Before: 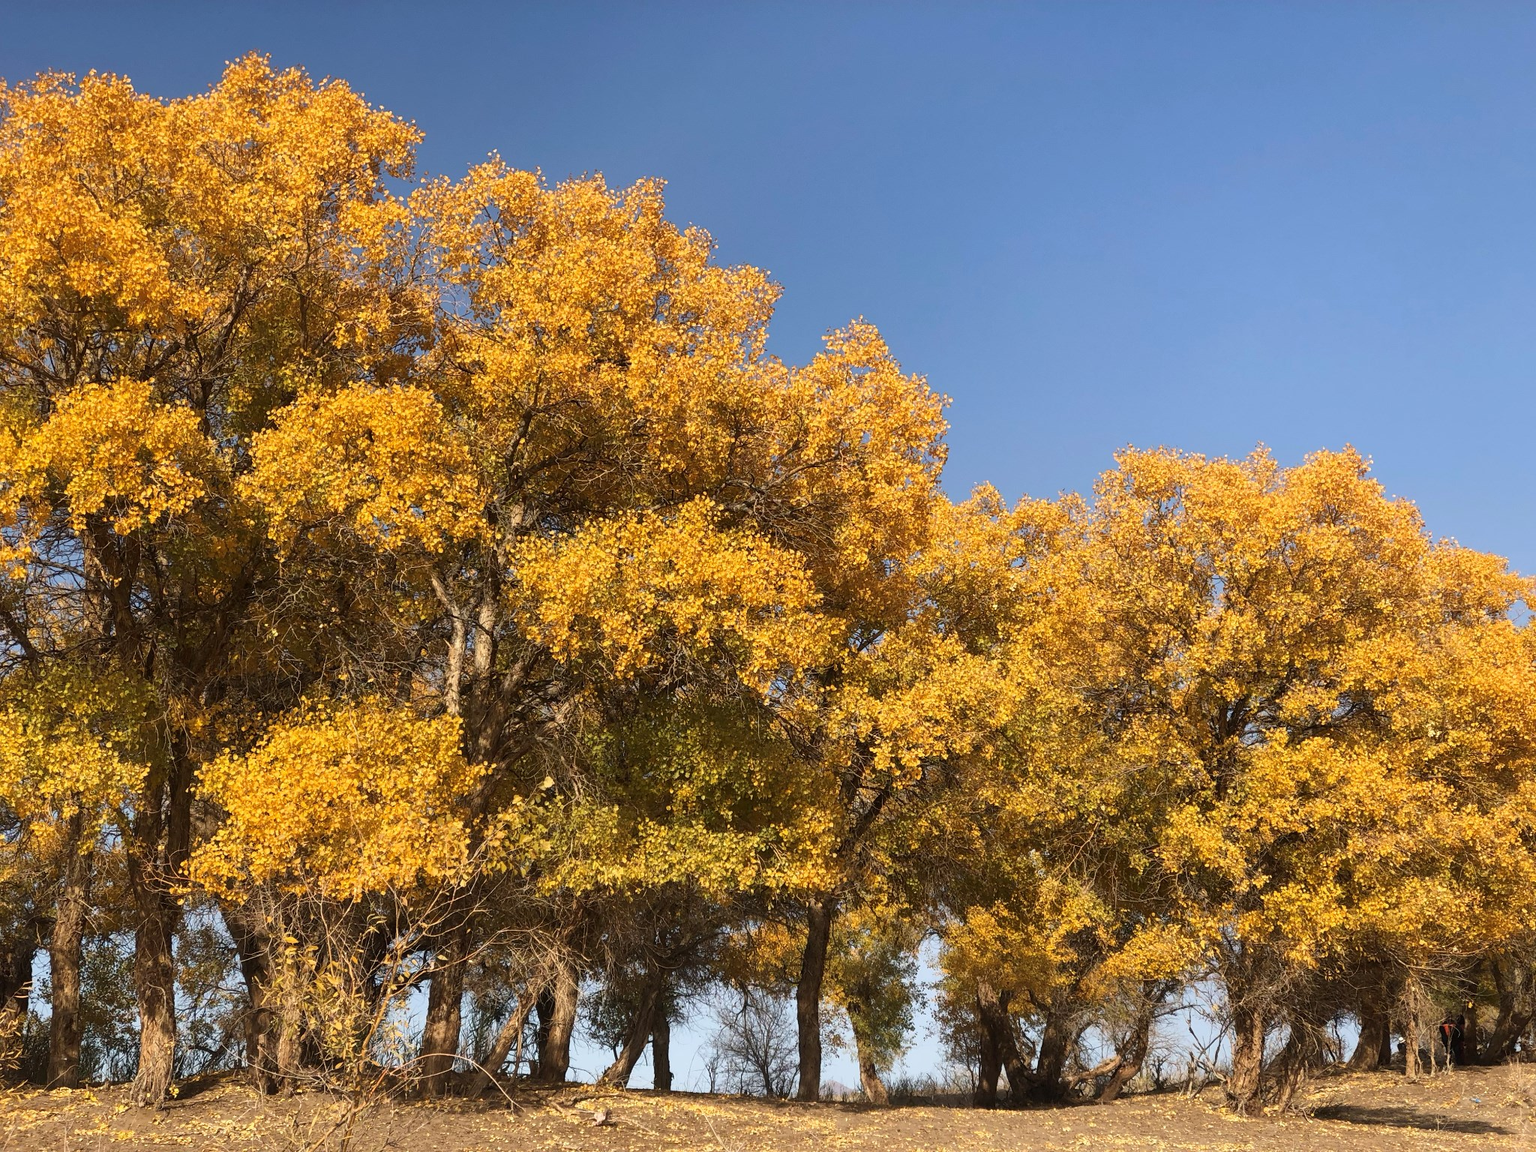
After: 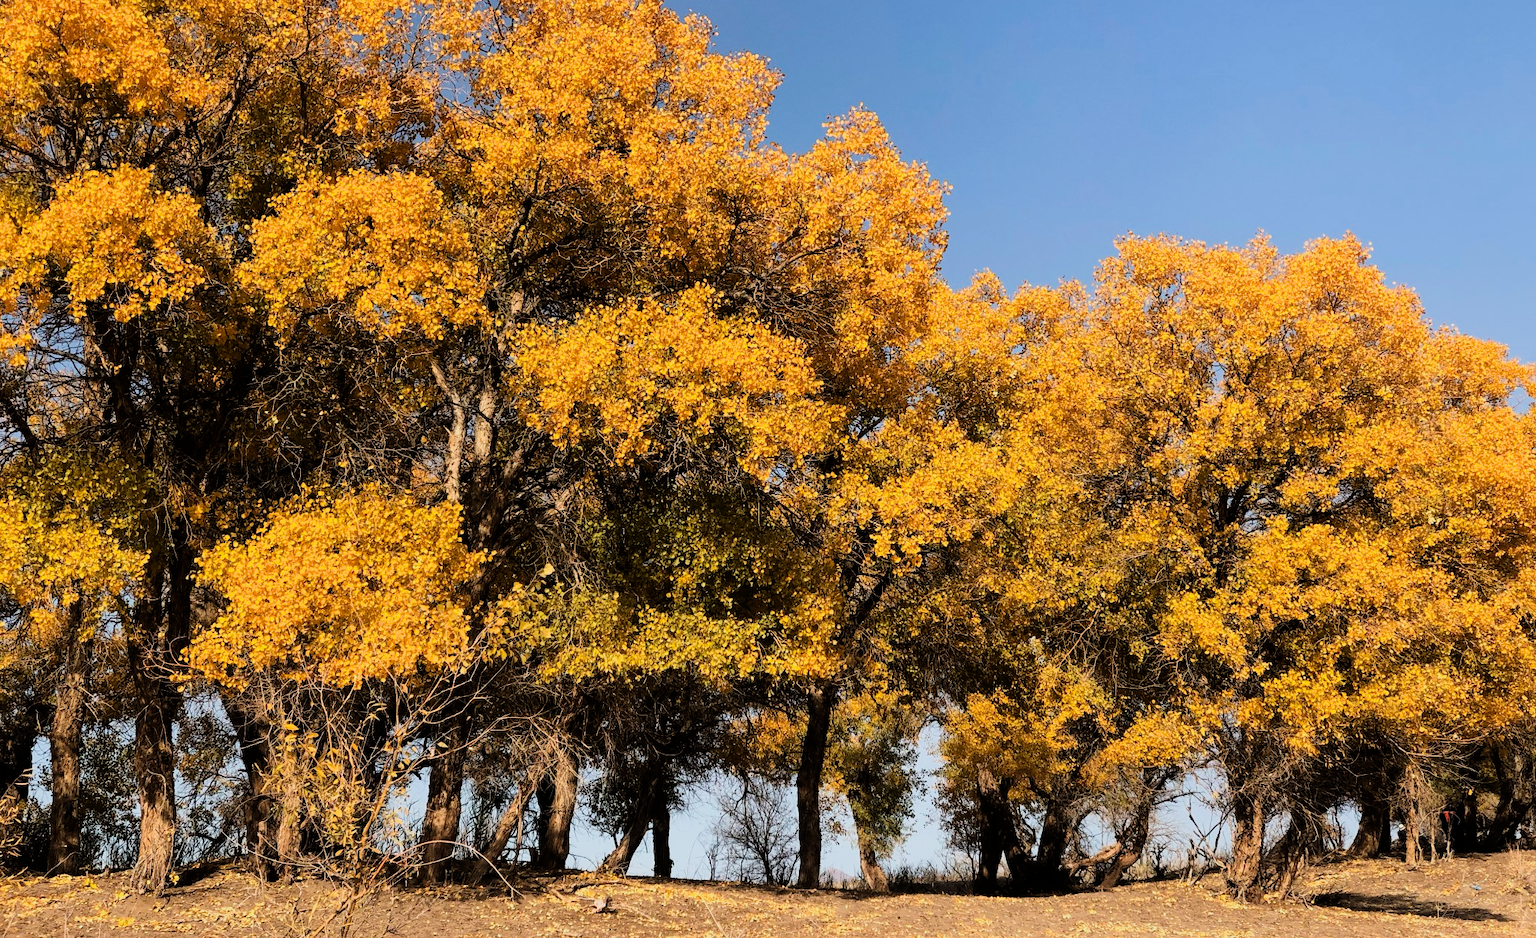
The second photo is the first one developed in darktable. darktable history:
crop and rotate: top 18.507%
filmic rgb: black relative exposure -5 EV, hardness 2.88, contrast 1.5
